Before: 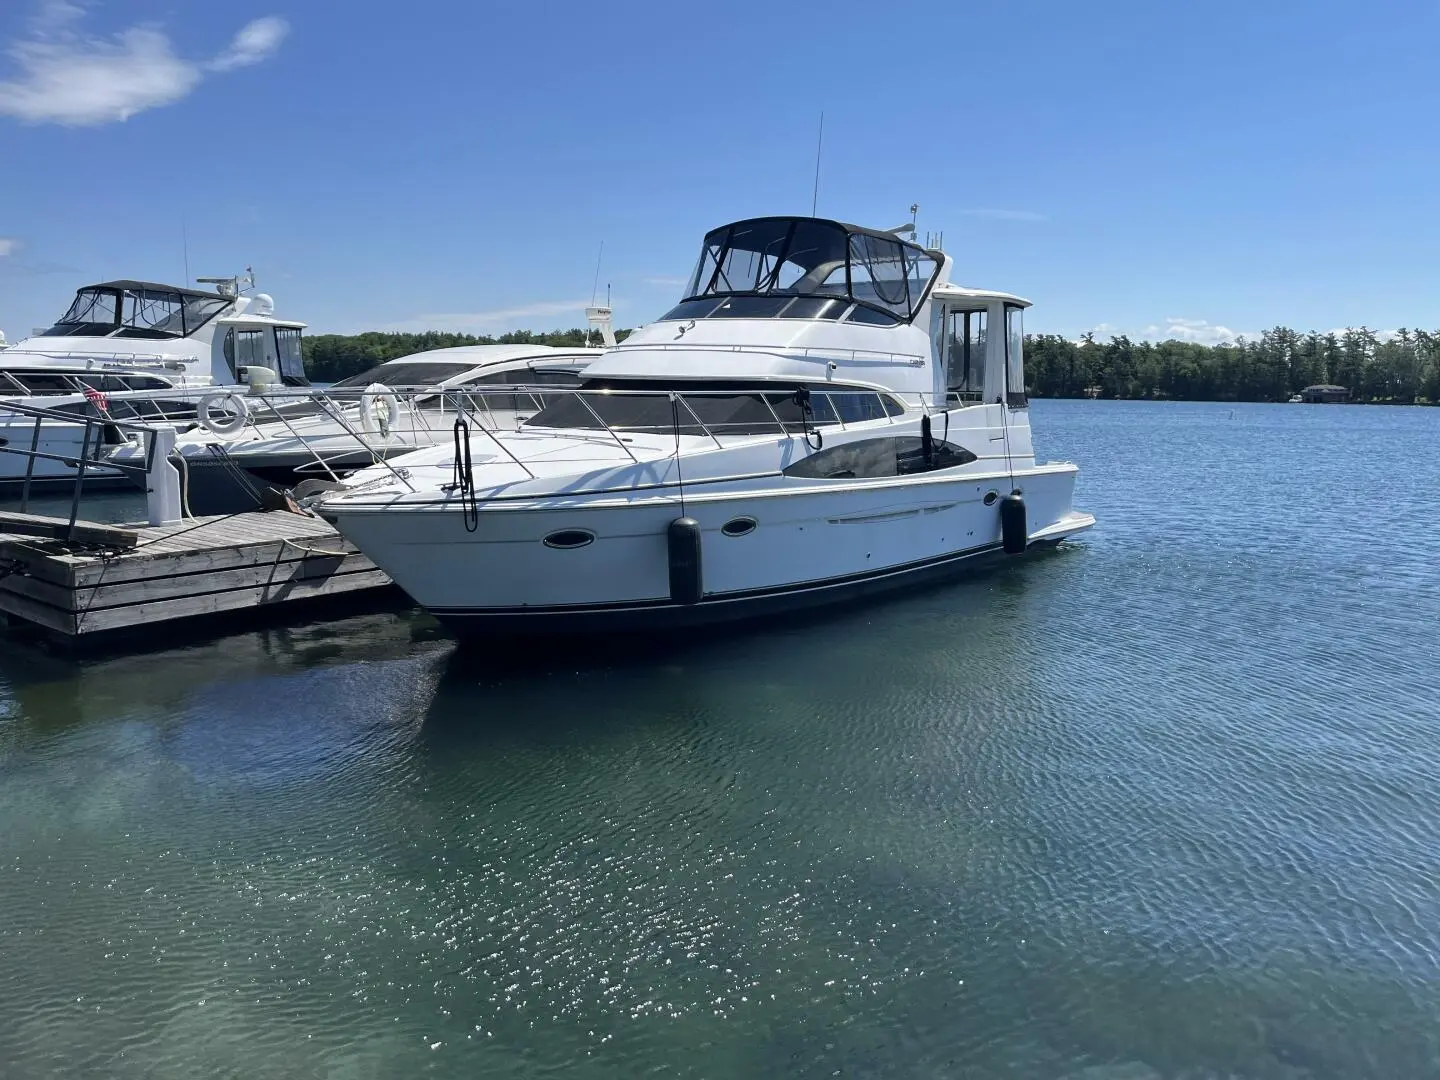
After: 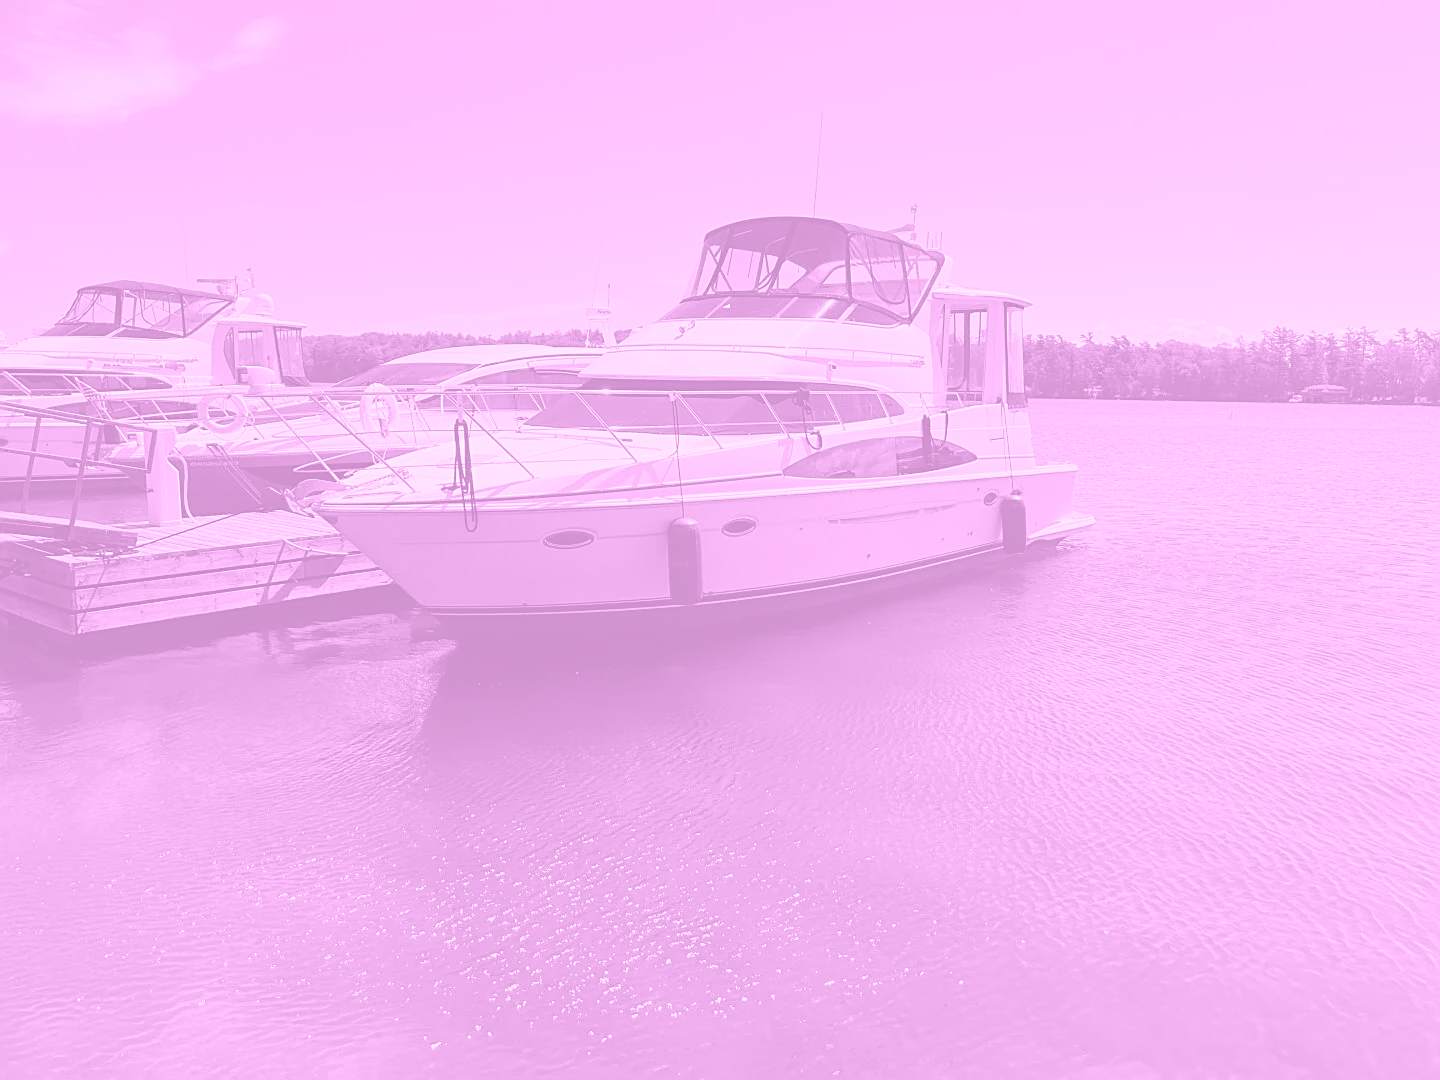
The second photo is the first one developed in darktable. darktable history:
sharpen: on, module defaults
white balance: red 1, blue 1
colorize: hue 331.2°, saturation 75%, source mix 30.28%, lightness 70.52%, version 1
